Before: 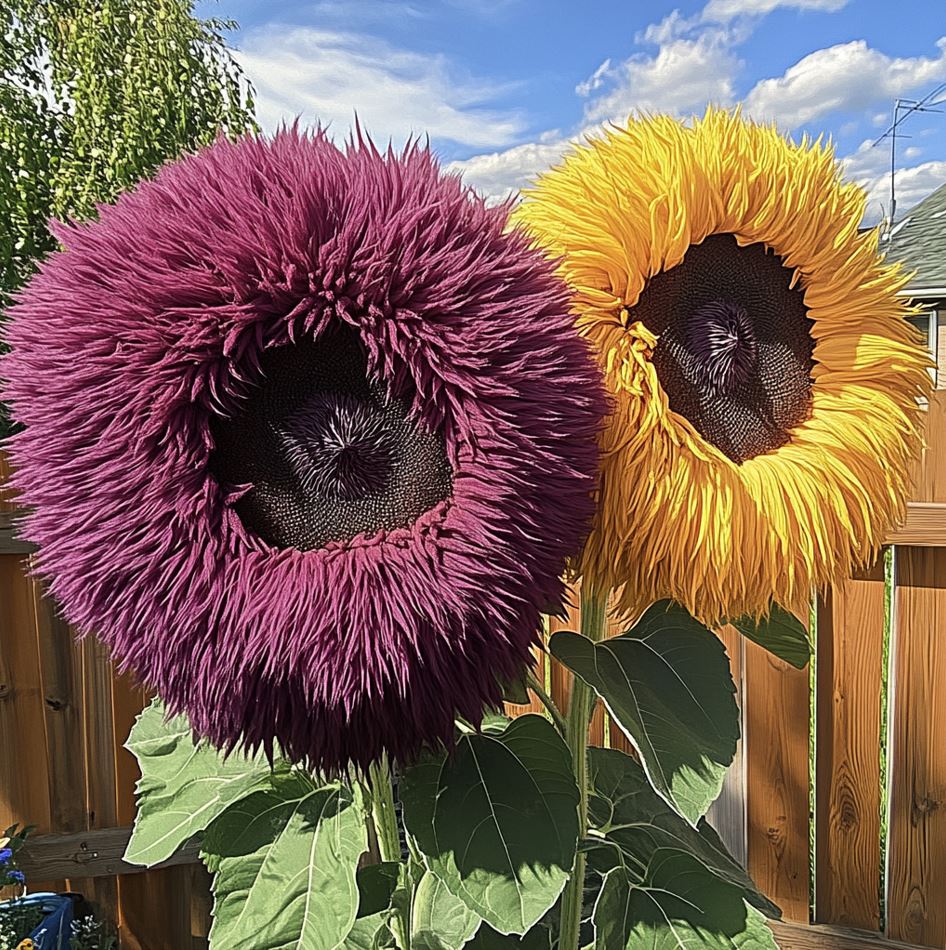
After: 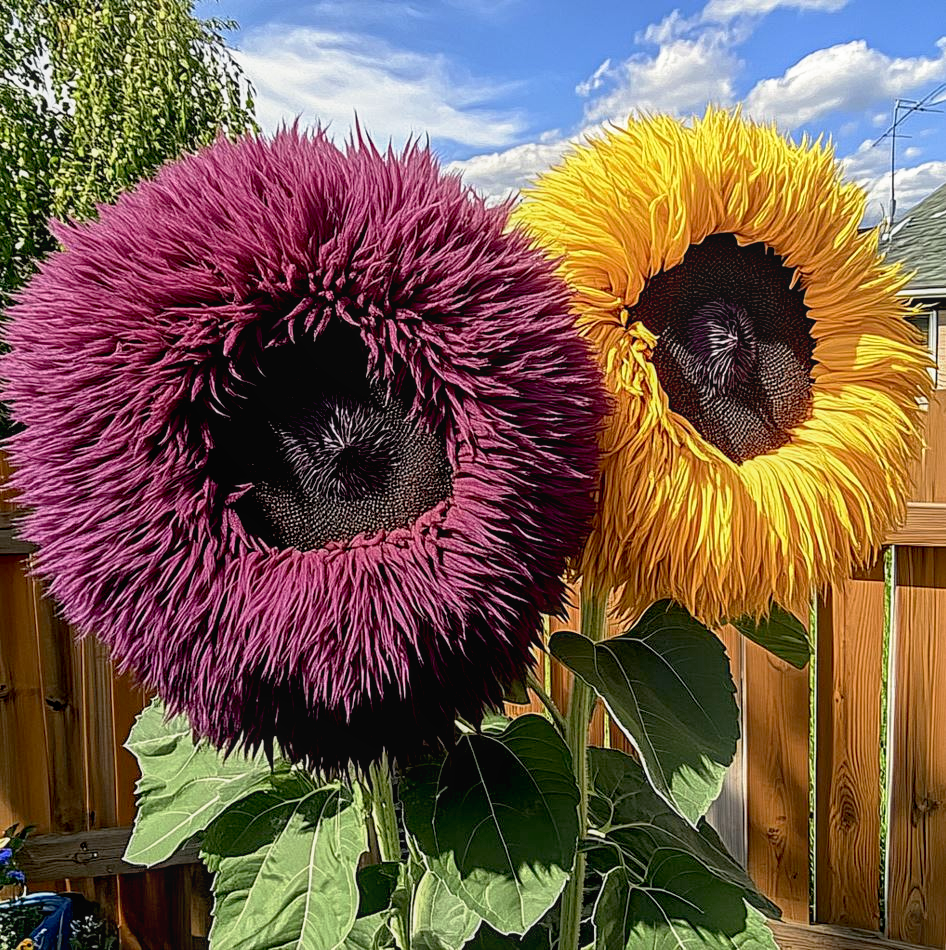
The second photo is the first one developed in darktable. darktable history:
local contrast: detail 110%
base curve: curves: ch0 [(0.017, 0) (0.425, 0.441) (0.844, 0.933) (1, 1)], preserve colors none
